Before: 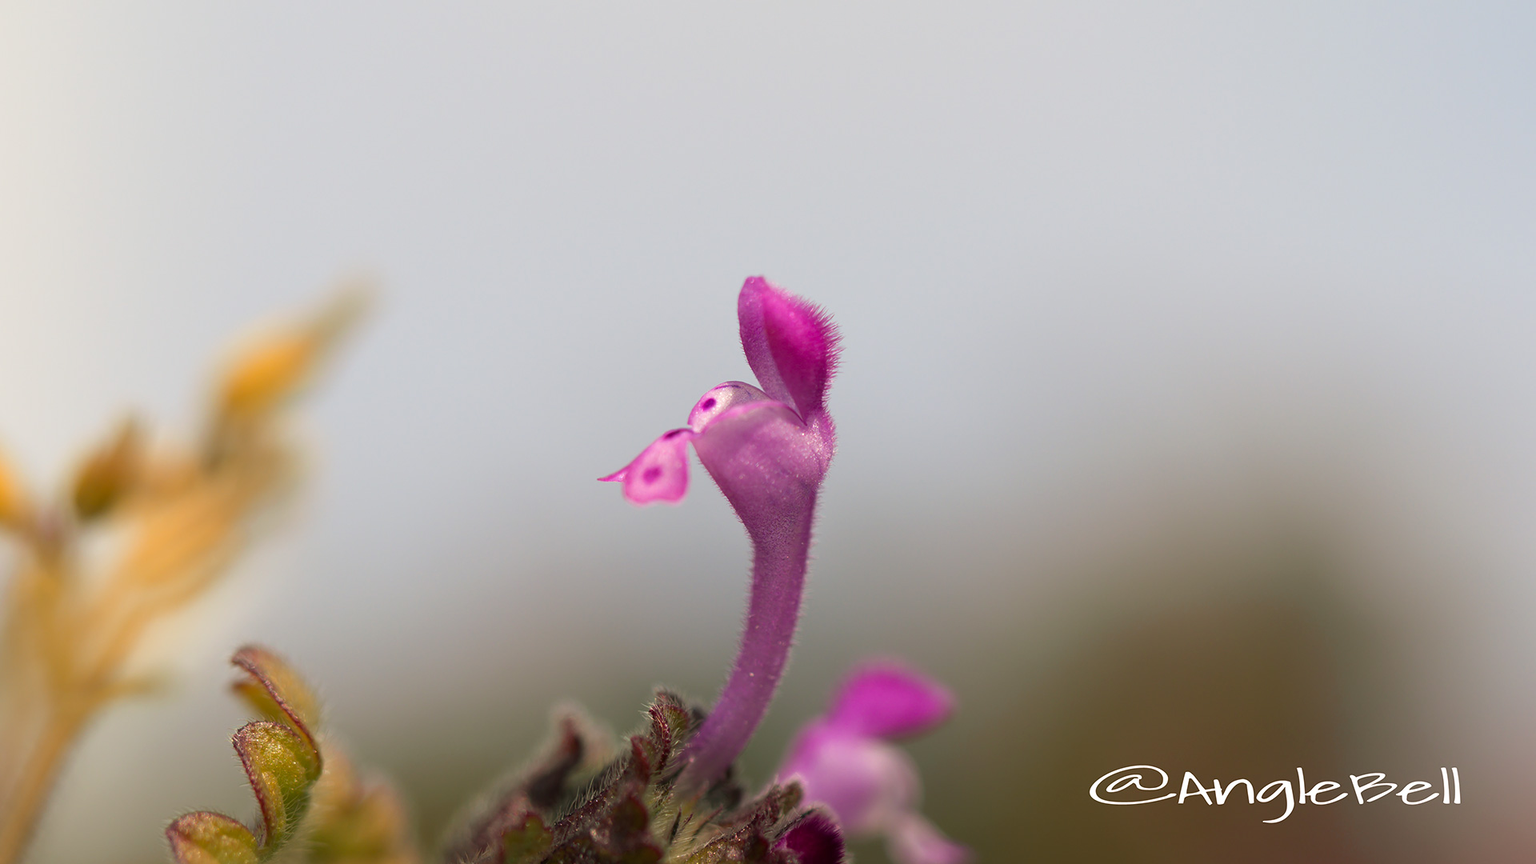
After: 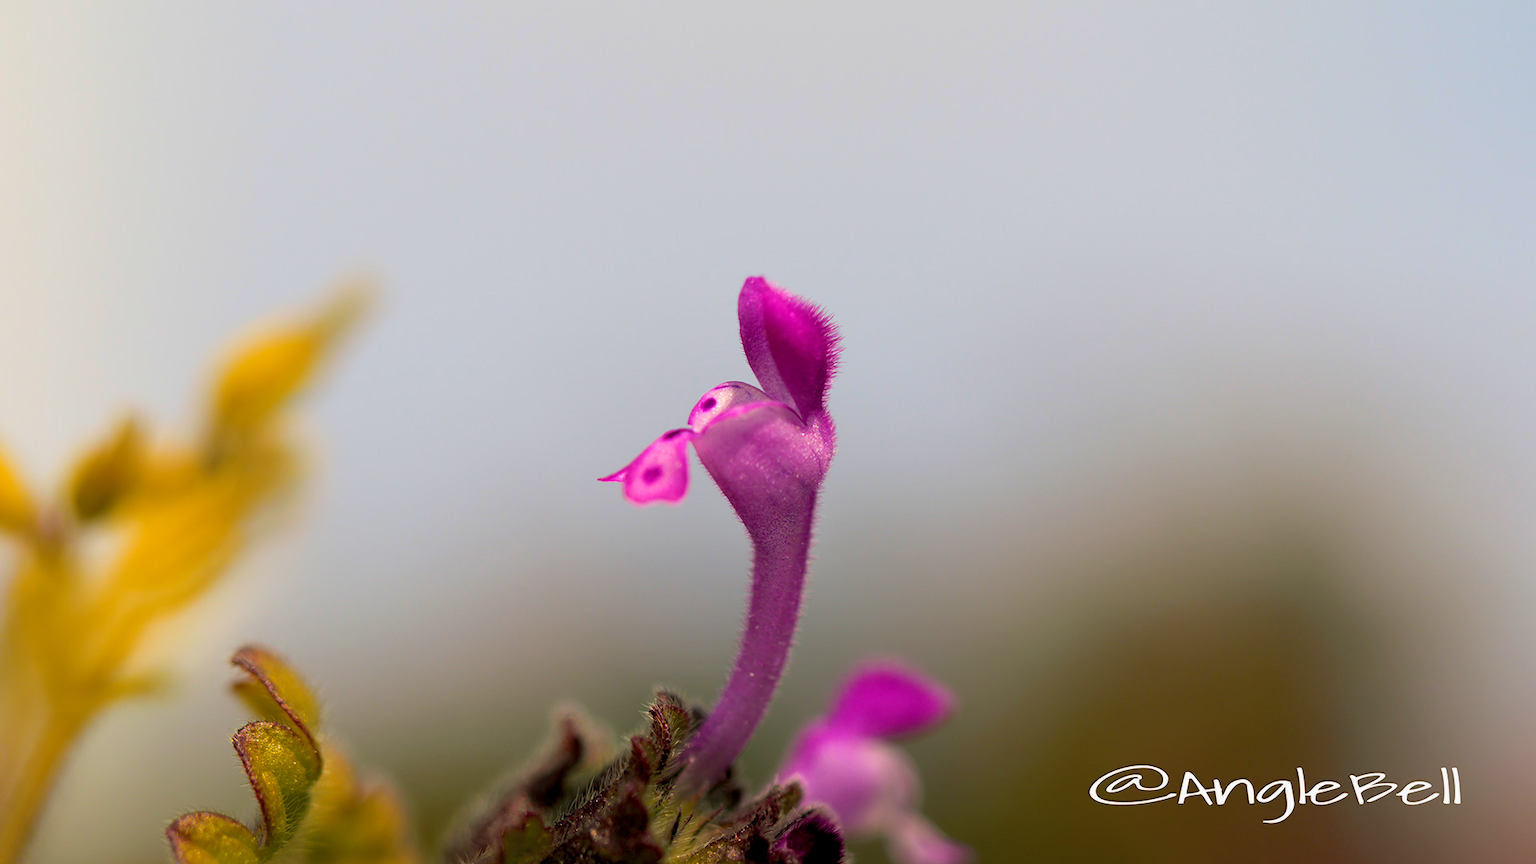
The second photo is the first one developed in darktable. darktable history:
contrast brightness saturation: contrast 0.064, brightness -0.012, saturation -0.226
color balance rgb: global offset › luminance -1.023%, linear chroma grading › shadows -39.956%, linear chroma grading › highlights 39.864%, linear chroma grading › global chroma 45.382%, linear chroma grading › mid-tones -29.925%, perceptual saturation grading › global saturation 25.91%, perceptual brilliance grading › global brilliance 1.91%, perceptual brilliance grading › highlights -3.987%
